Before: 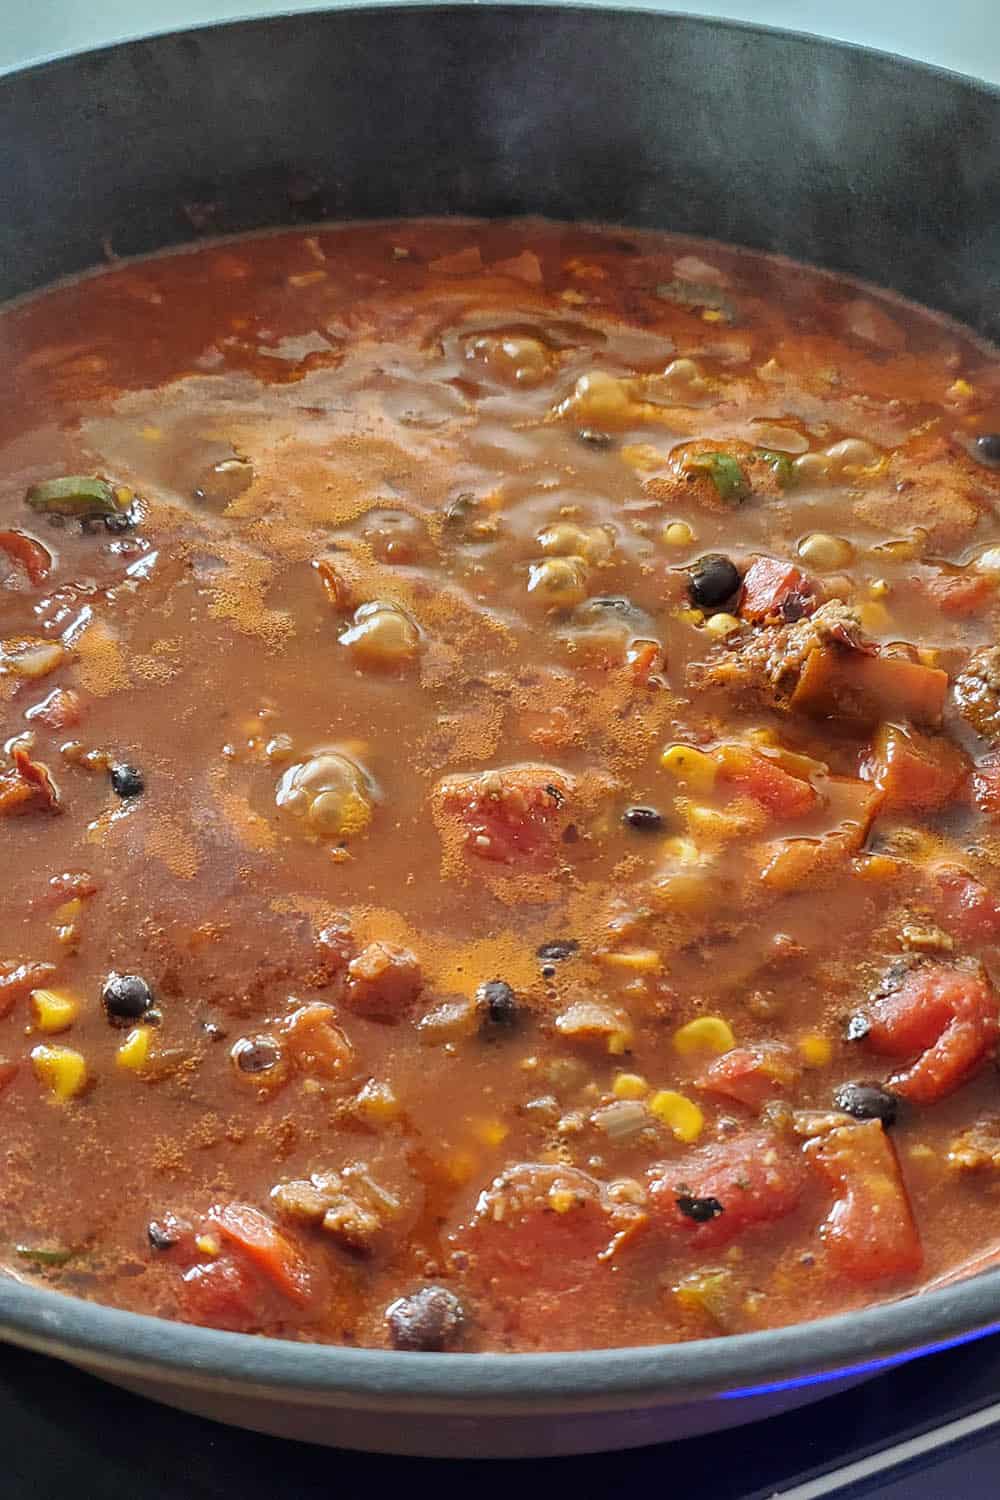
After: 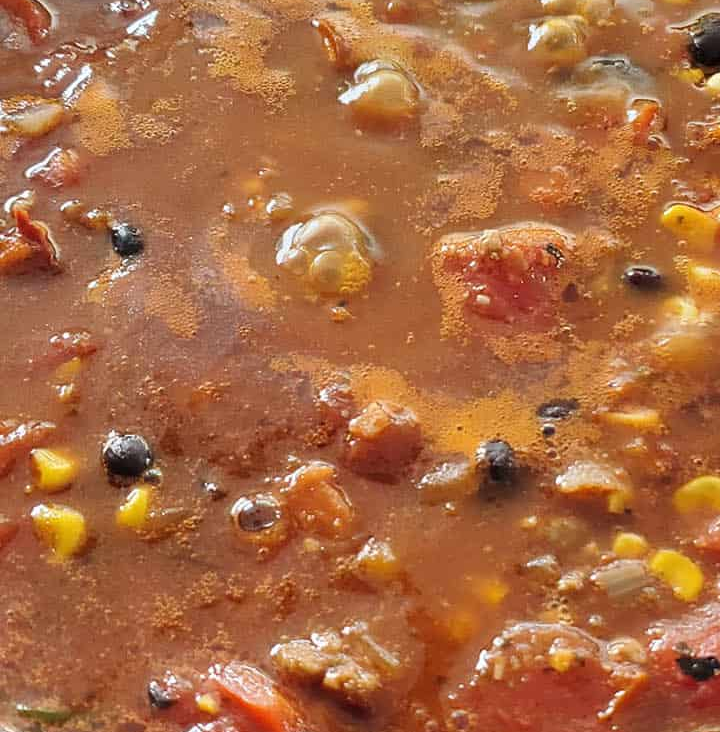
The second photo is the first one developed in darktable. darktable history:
crop: top 36.099%, right 27.953%, bottom 15.091%
